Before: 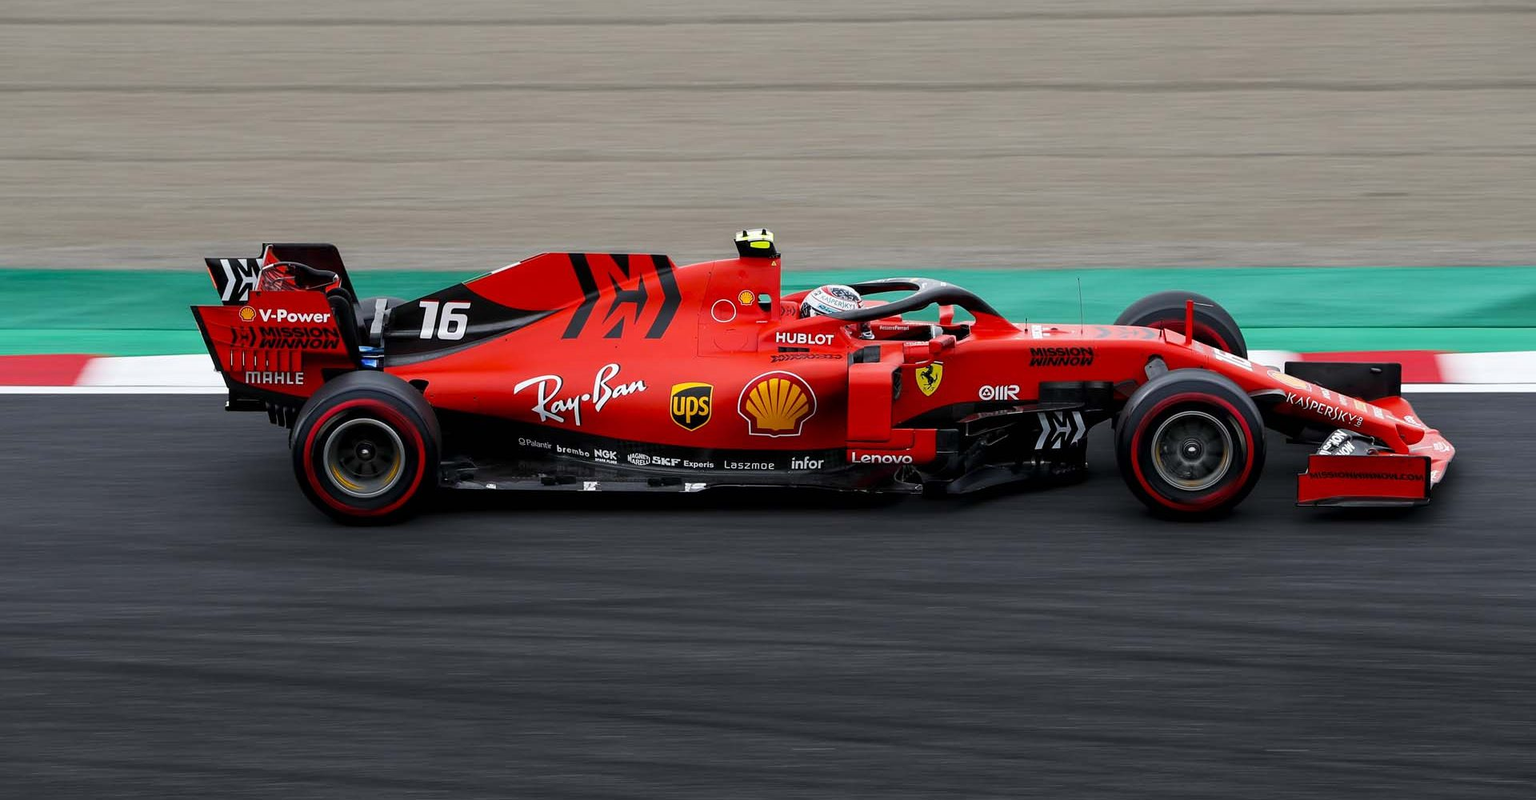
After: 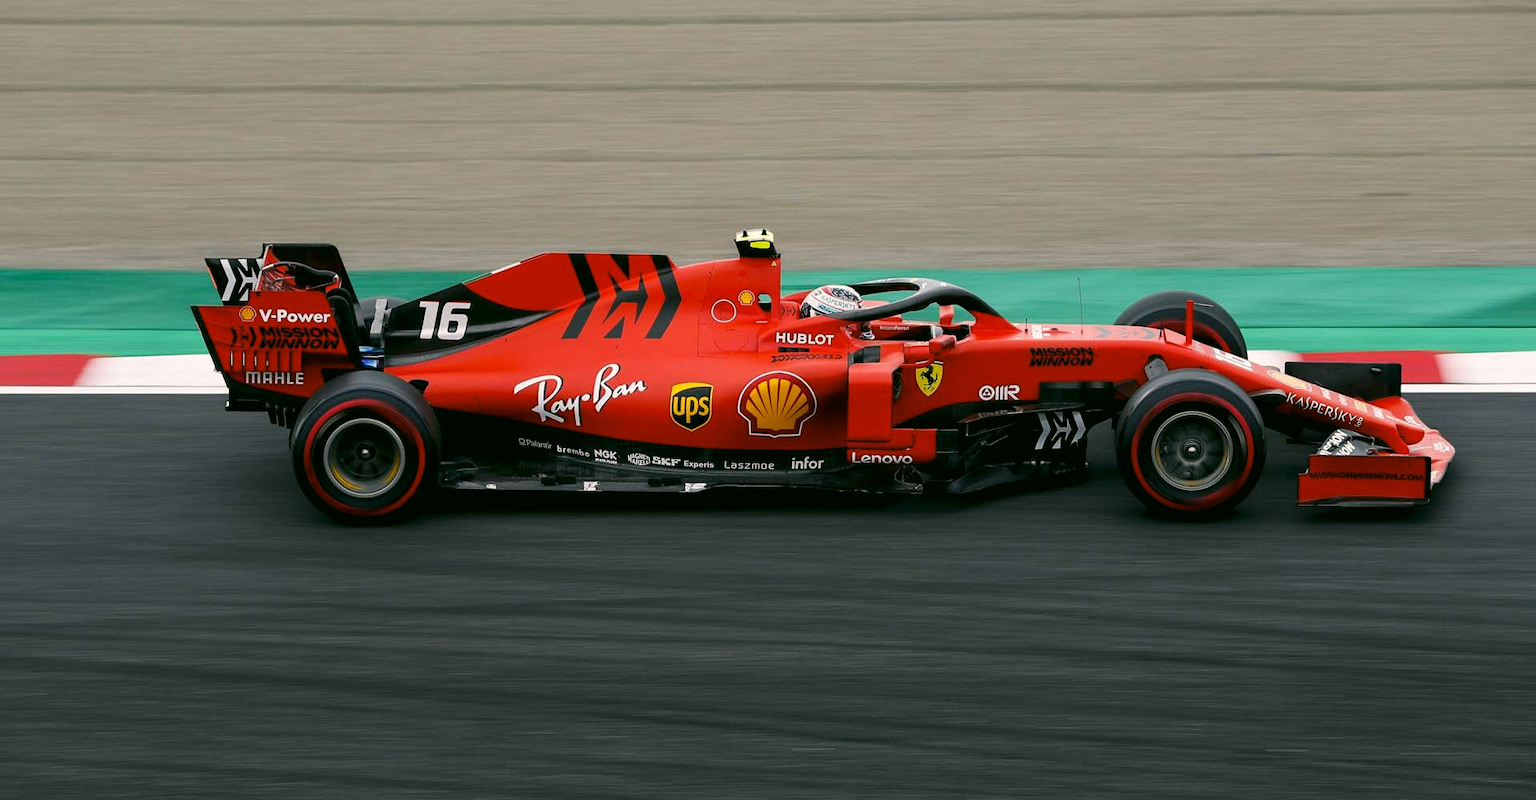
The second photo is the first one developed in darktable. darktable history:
color correction: highlights a* 4.18, highlights b* 4.95, shadows a* -8.25, shadows b* 4.64
